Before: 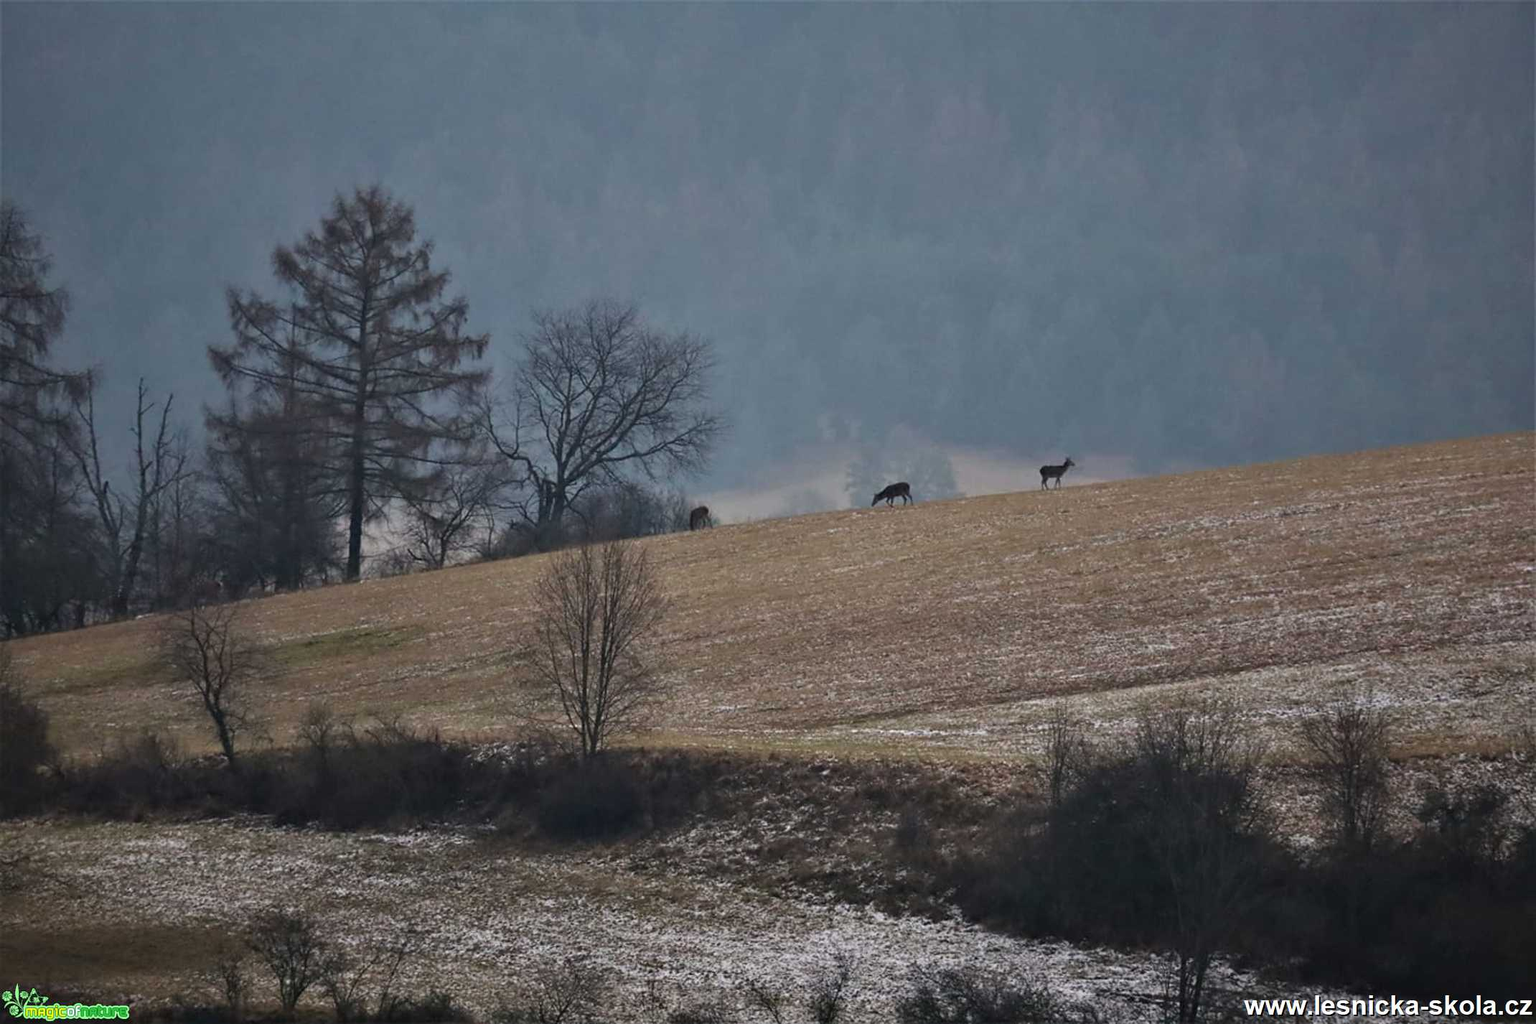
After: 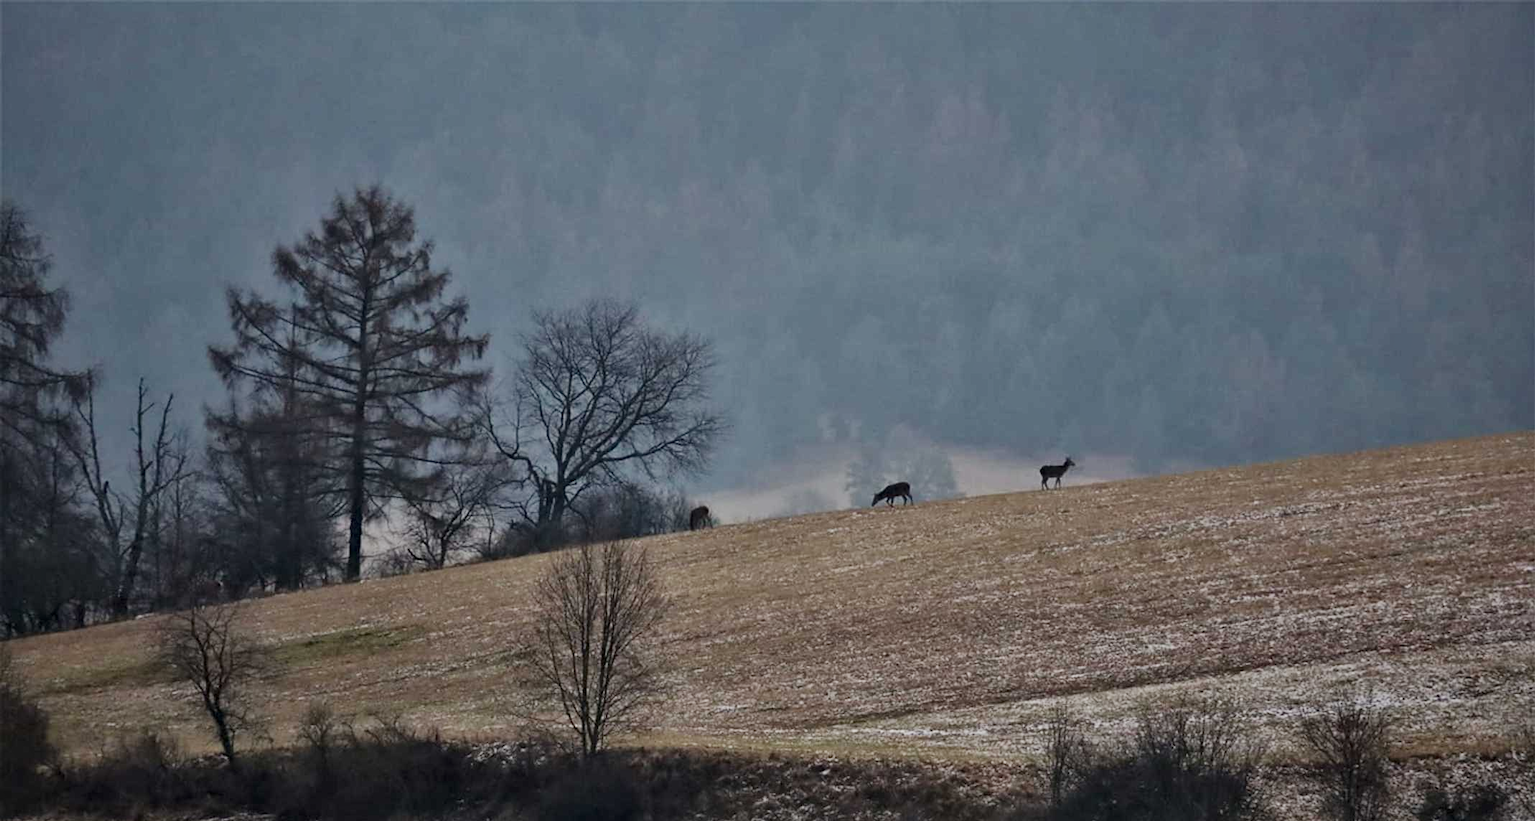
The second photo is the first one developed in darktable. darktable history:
crop: bottom 19.665%
local contrast: mode bilateral grid, contrast 19, coarseness 51, detail 140%, midtone range 0.2
filmic rgb: black relative exposure -16 EV, white relative exposure 4.92 EV, threshold 3.04 EV, hardness 6.21, preserve chrominance no, color science v5 (2021), enable highlight reconstruction true
